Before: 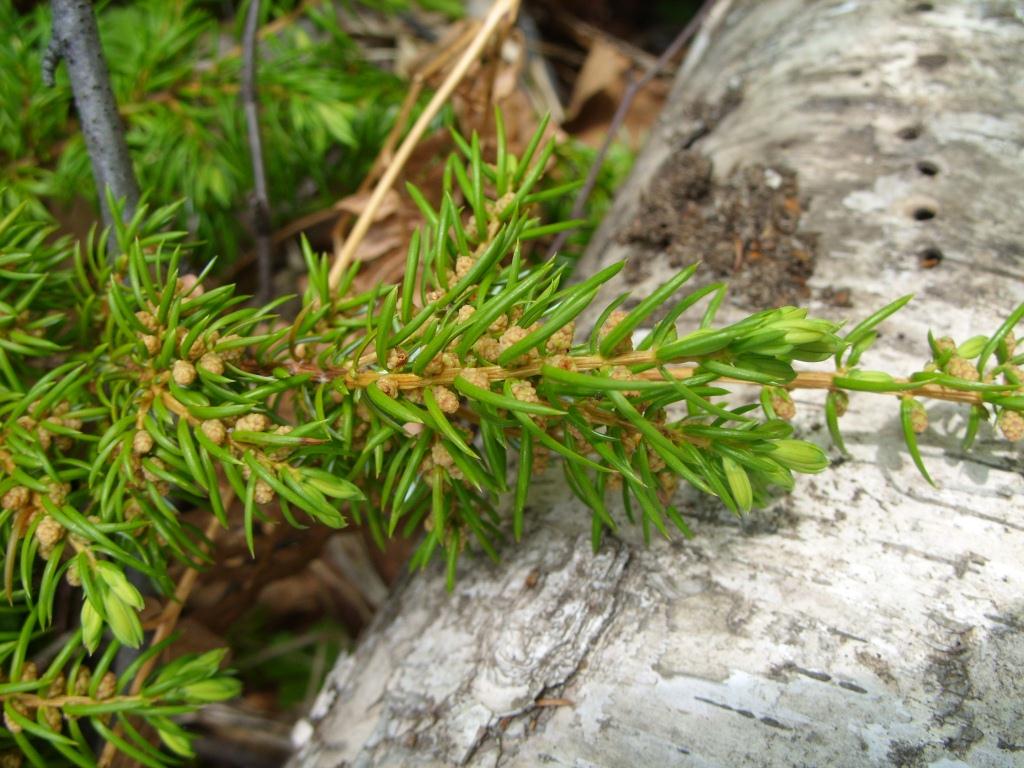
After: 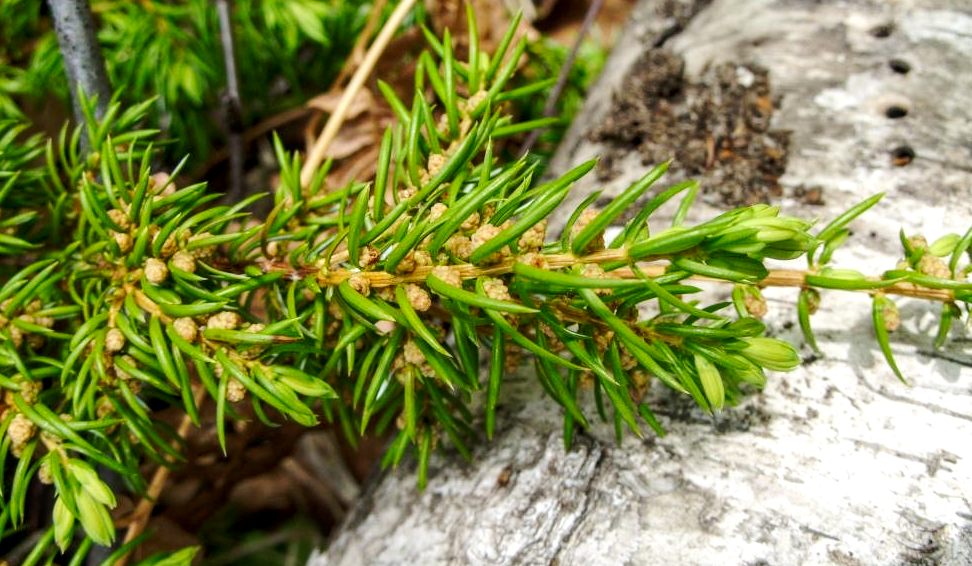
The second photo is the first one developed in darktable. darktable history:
tone curve: curves: ch0 [(0, 0) (0.068, 0.031) (0.175, 0.132) (0.337, 0.304) (0.498, 0.511) (0.748, 0.762) (0.993, 0.954)]; ch1 [(0, 0) (0.294, 0.184) (0.359, 0.34) (0.362, 0.35) (0.43, 0.41) (0.469, 0.453) (0.495, 0.489) (0.54, 0.563) (0.612, 0.641) (1, 1)]; ch2 [(0, 0) (0.431, 0.419) (0.495, 0.502) (0.524, 0.534) (0.557, 0.56) (0.634, 0.654) (0.728, 0.722) (1, 1)], preserve colors none
crop and rotate: left 2.778%, top 13.371%, right 2.262%, bottom 12.848%
local contrast: on, module defaults
tone equalizer: -8 EV -0.455 EV, -7 EV -0.365 EV, -6 EV -0.294 EV, -5 EV -0.197 EV, -3 EV 0.247 EV, -2 EV 0.34 EV, -1 EV 0.408 EV, +0 EV 0.404 EV, edges refinement/feathering 500, mask exposure compensation -1.57 EV, preserve details no
